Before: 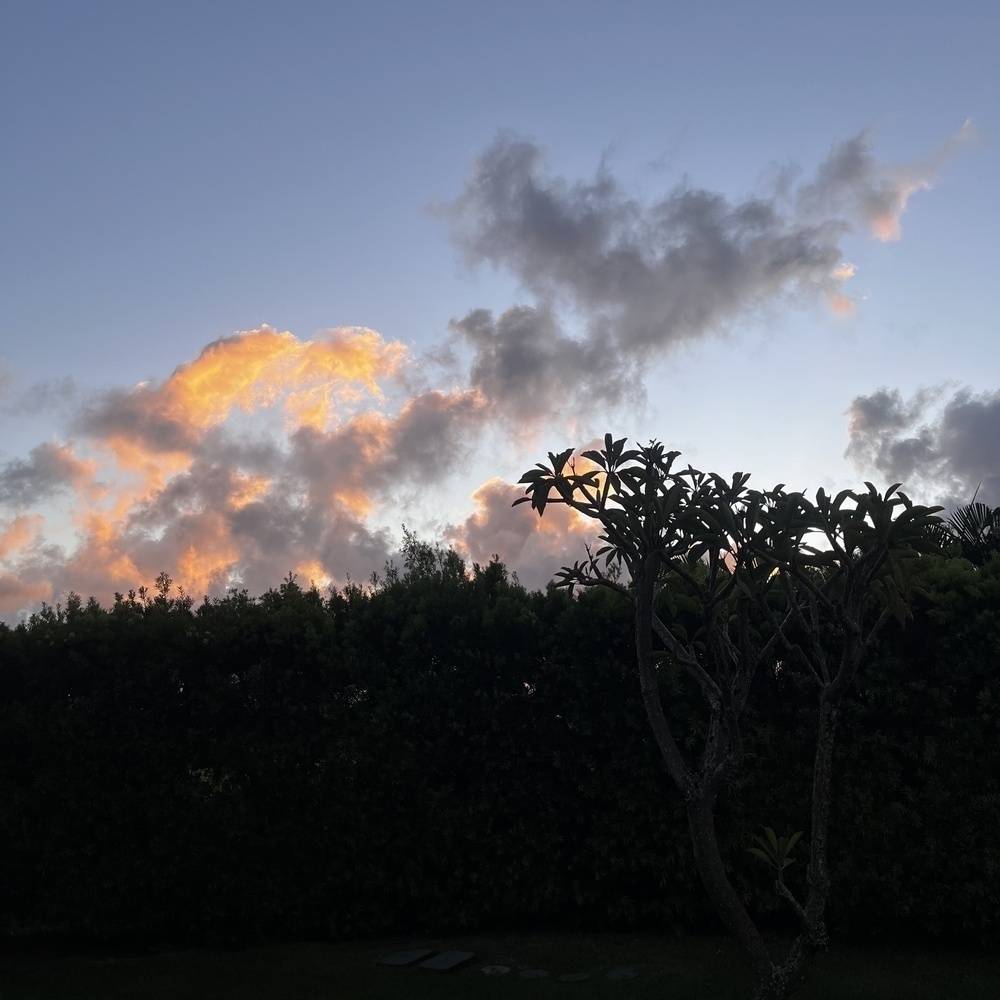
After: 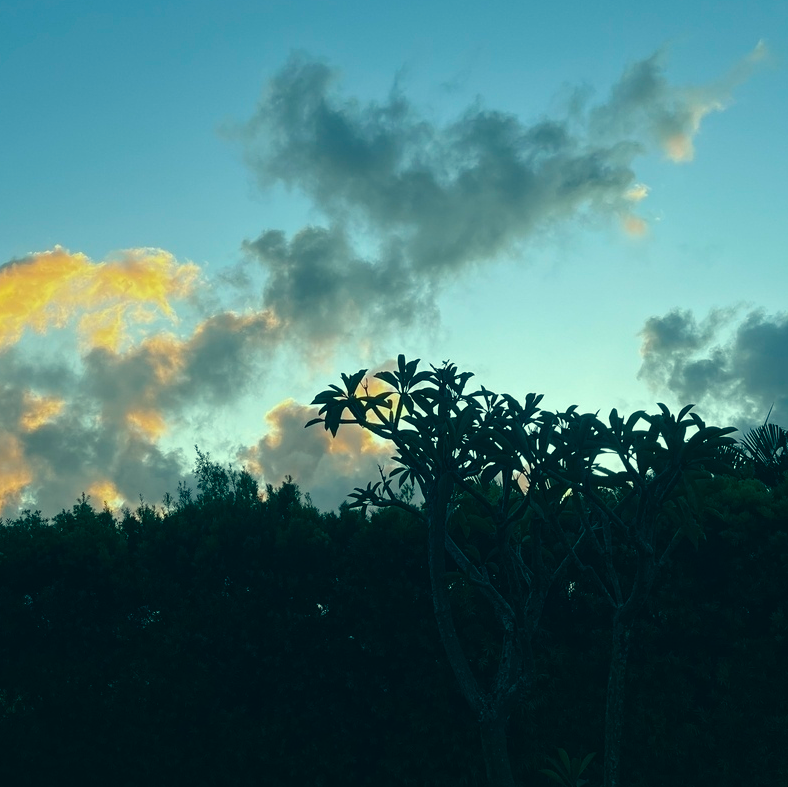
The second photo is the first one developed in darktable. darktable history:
color correction: highlights a* -20.08, highlights b* 9.8, shadows a* -20.4, shadows b* -10.76
crop and rotate: left 20.74%, top 7.912%, right 0.375%, bottom 13.378%
